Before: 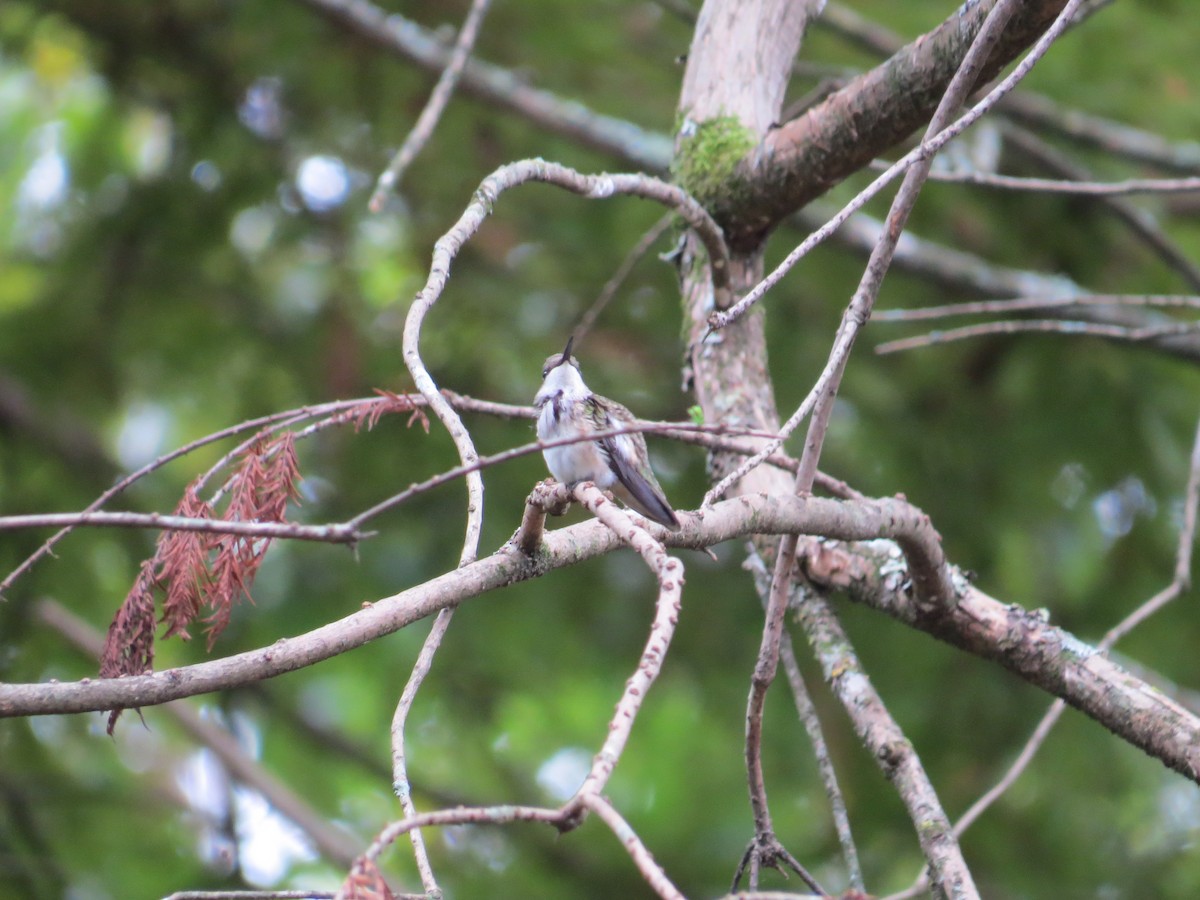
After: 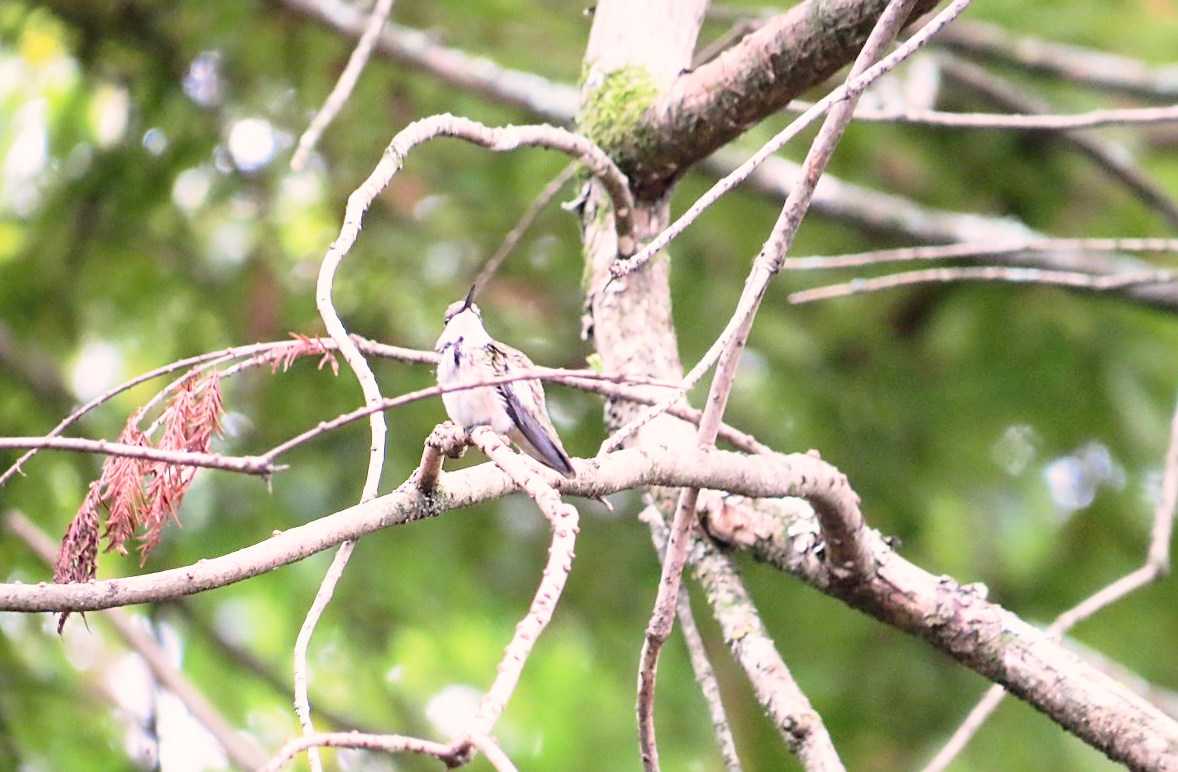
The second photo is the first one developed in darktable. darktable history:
sharpen: on, module defaults
base curve: curves: ch0 [(0, 0) (0.012, 0.01) (0.073, 0.168) (0.31, 0.711) (0.645, 0.957) (1, 1)], preserve colors none
rotate and perspective: rotation 1.69°, lens shift (vertical) -0.023, lens shift (horizontal) -0.291, crop left 0.025, crop right 0.988, crop top 0.092, crop bottom 0.842
white balance: emerald 1
color correction: highlights a* 5.81, highlights b* 4.84
